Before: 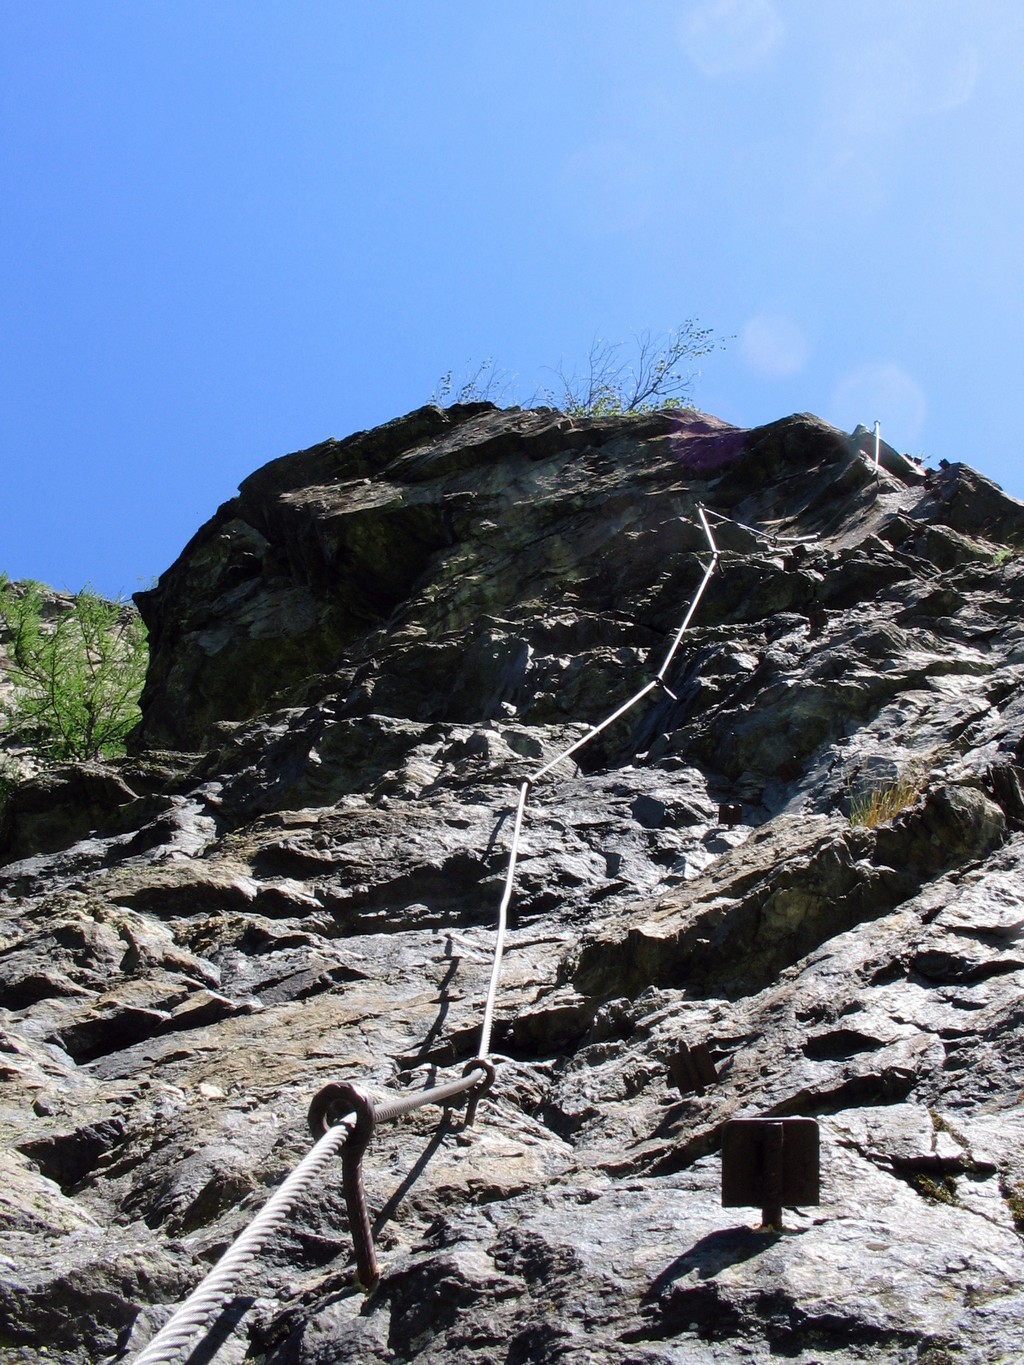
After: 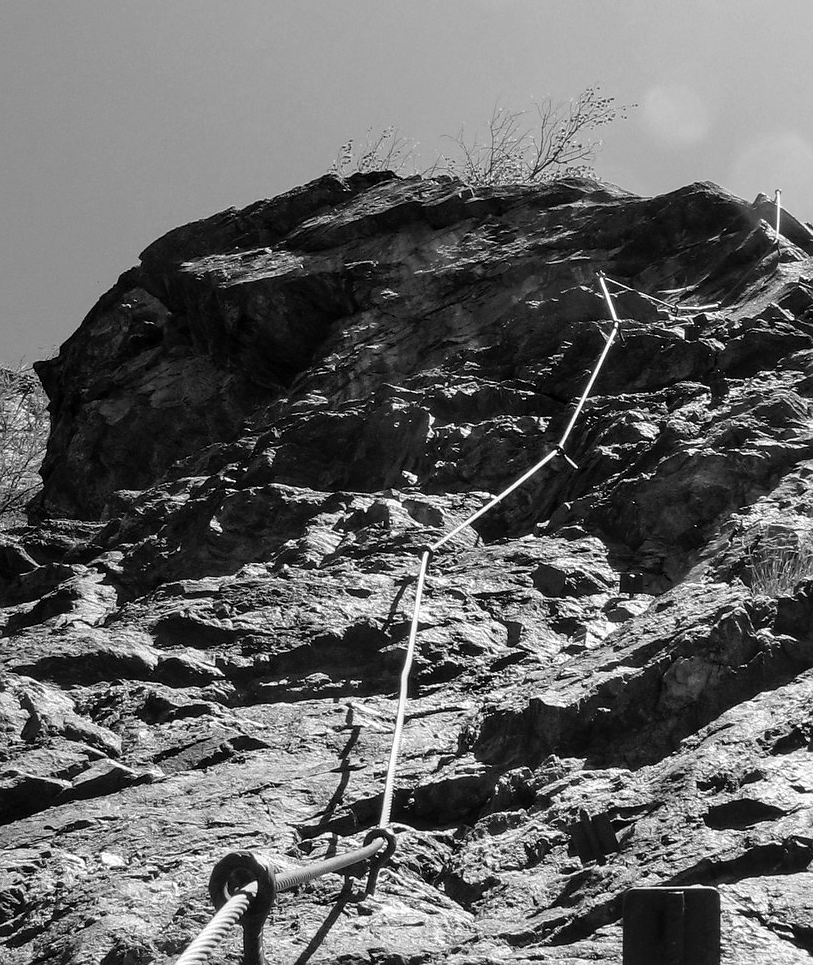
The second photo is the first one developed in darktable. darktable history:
monochrome: a 1.94, b -0.638
local contrast: on, module defaults
crop: left 9.712%, top 16.928%, right 10.845%, bottom 12.332%
color balance rgb: linear chroma grading › global chroma 15%, perceptual saturation grading › global saturation 30%
sharpen: radius 1, threshold 1
